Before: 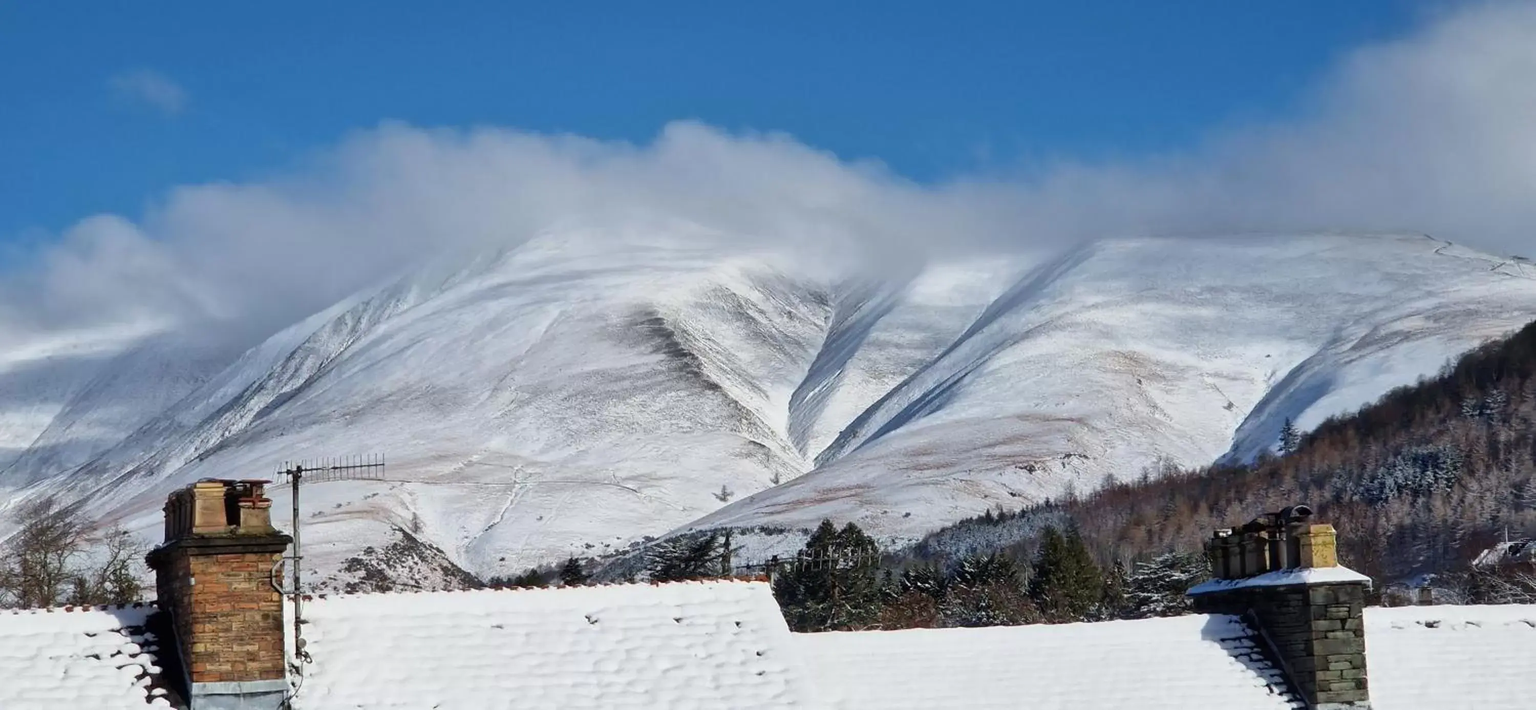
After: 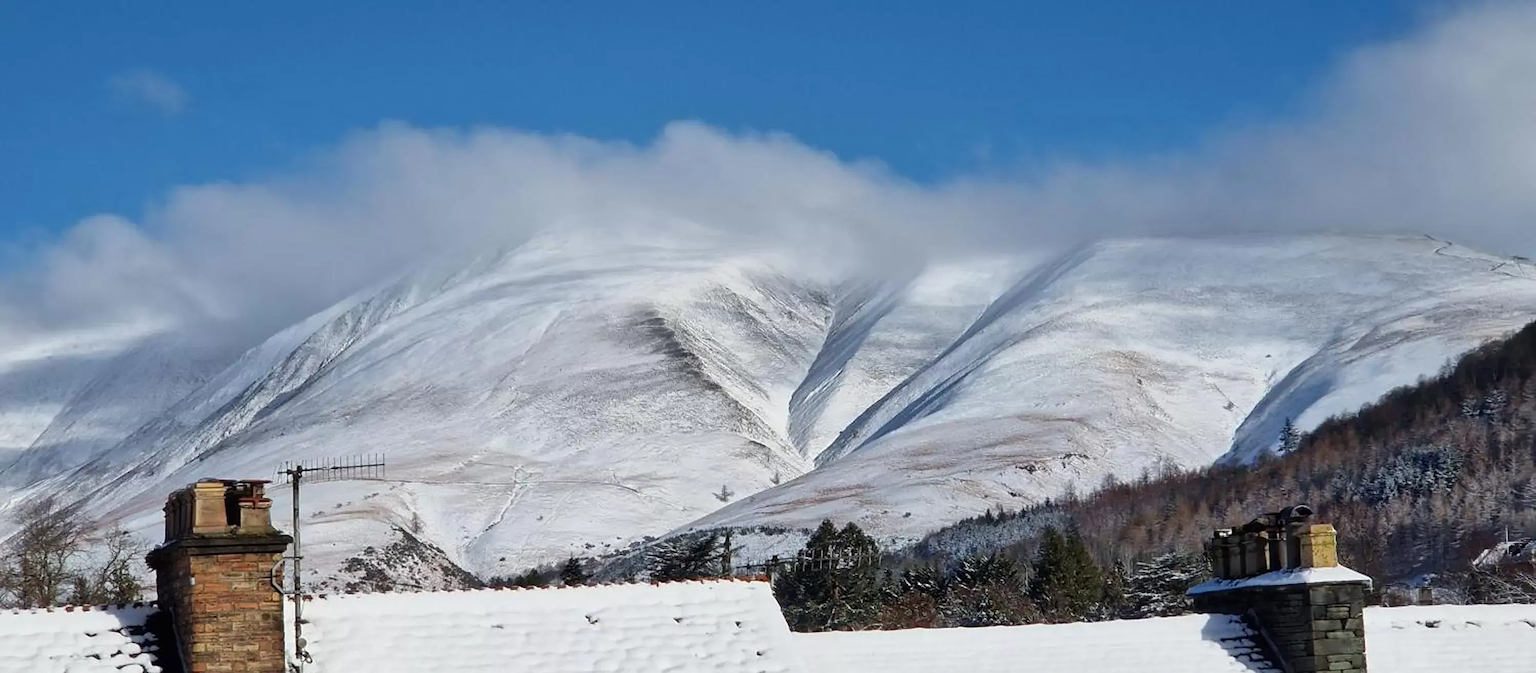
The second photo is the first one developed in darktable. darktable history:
crop and rotate: top 0.001%, bottom 5.036%
sharpen: amount 0.212
